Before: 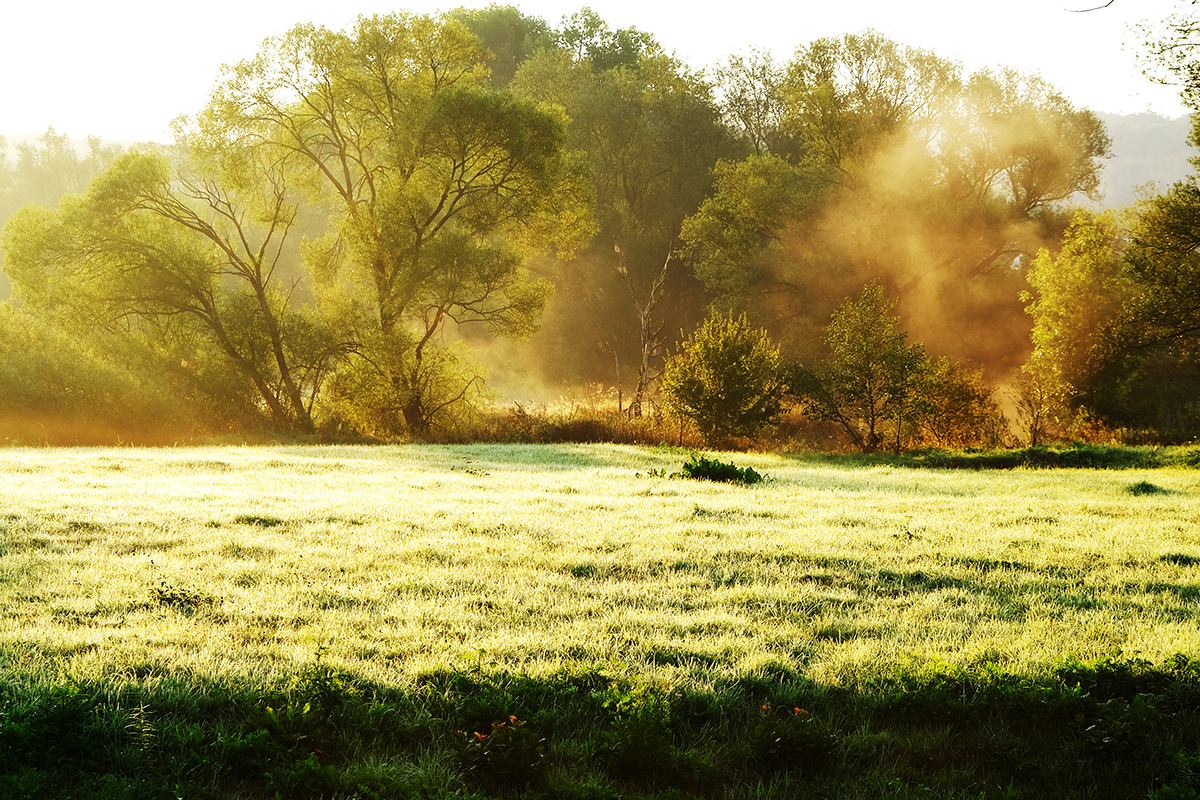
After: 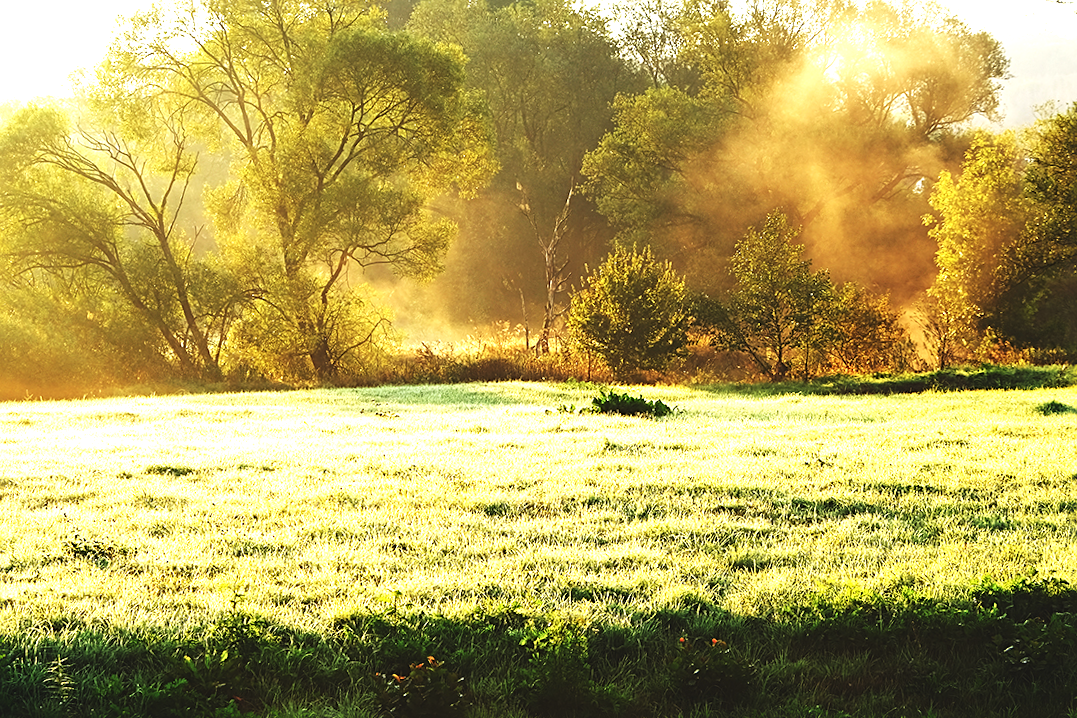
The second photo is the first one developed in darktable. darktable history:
sharpen: radius 2.529, amount 0.323
exposure: black level correction -0.005, exposure 0.622 EV, compensate highlight preservation false
crop and rotate: angle 1.96°, left 5.673%, top 5.673%
